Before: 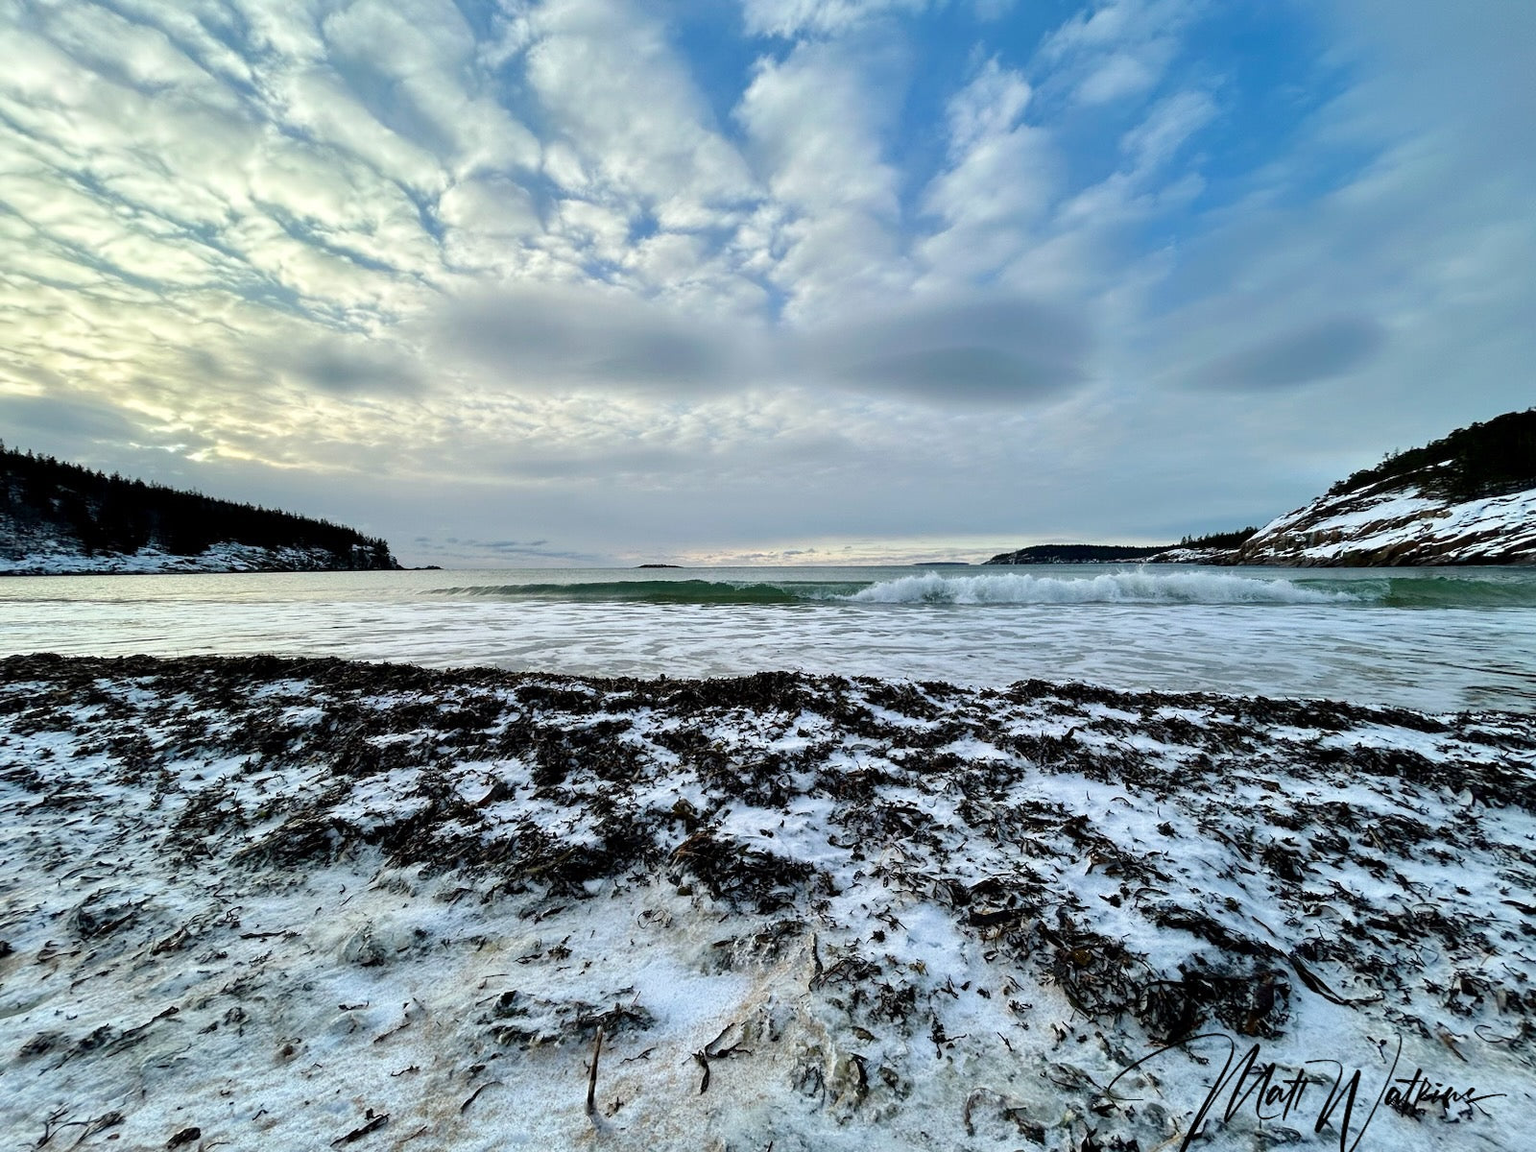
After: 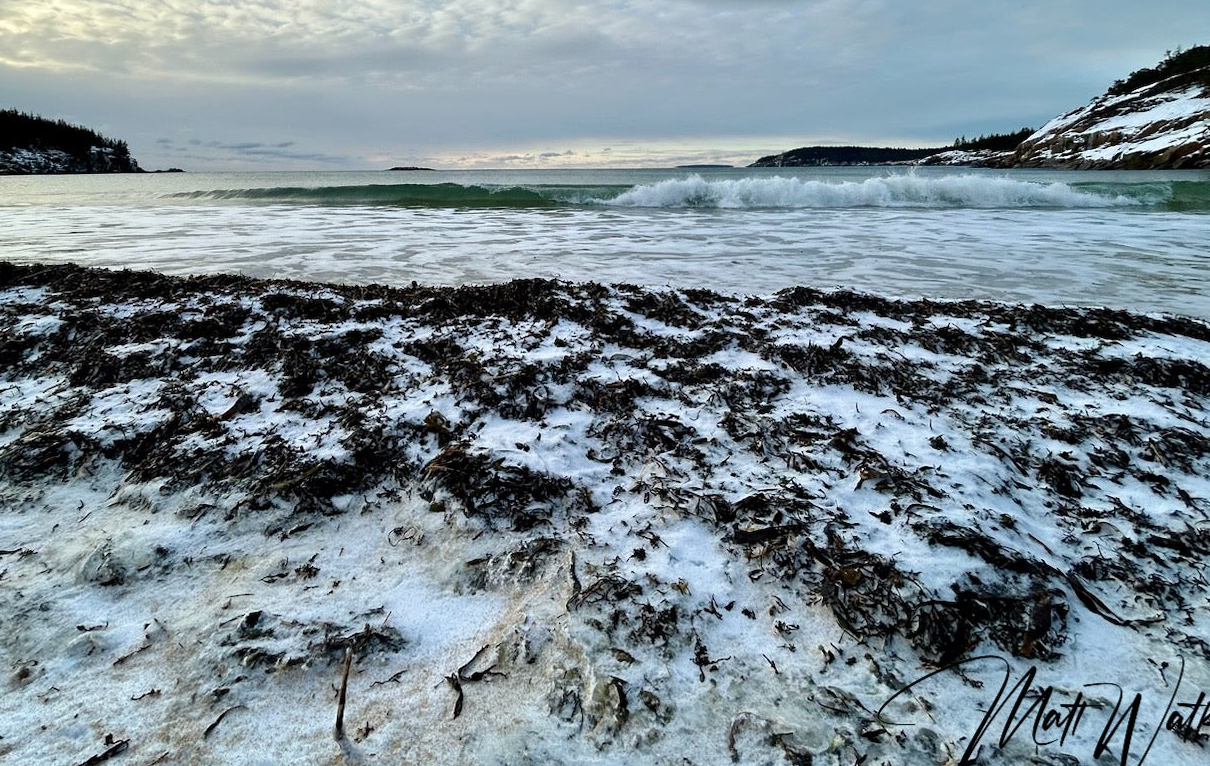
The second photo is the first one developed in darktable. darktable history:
crop and rotate: left 17.299%, top 35.115%, right 7.015%, bottom 1.024%
tone equalizer: on, module defaults
shadows and highlights: shadows 52.34, highlights -28.23, soften with gaussian
